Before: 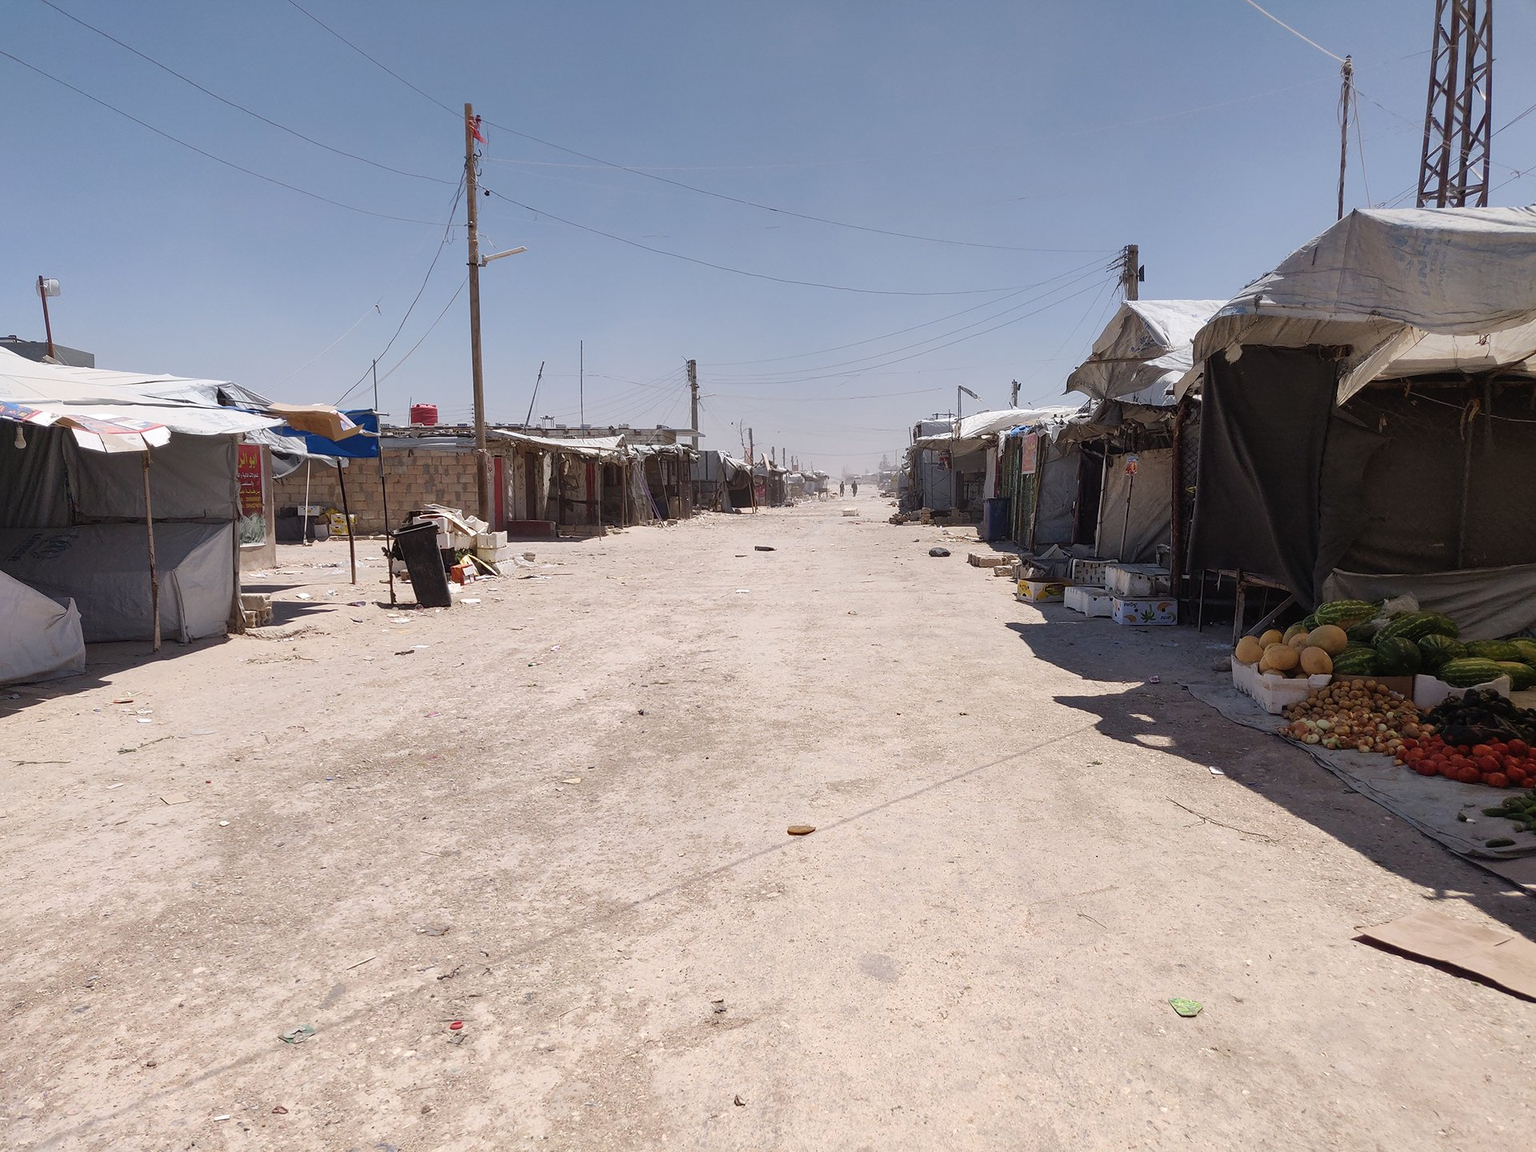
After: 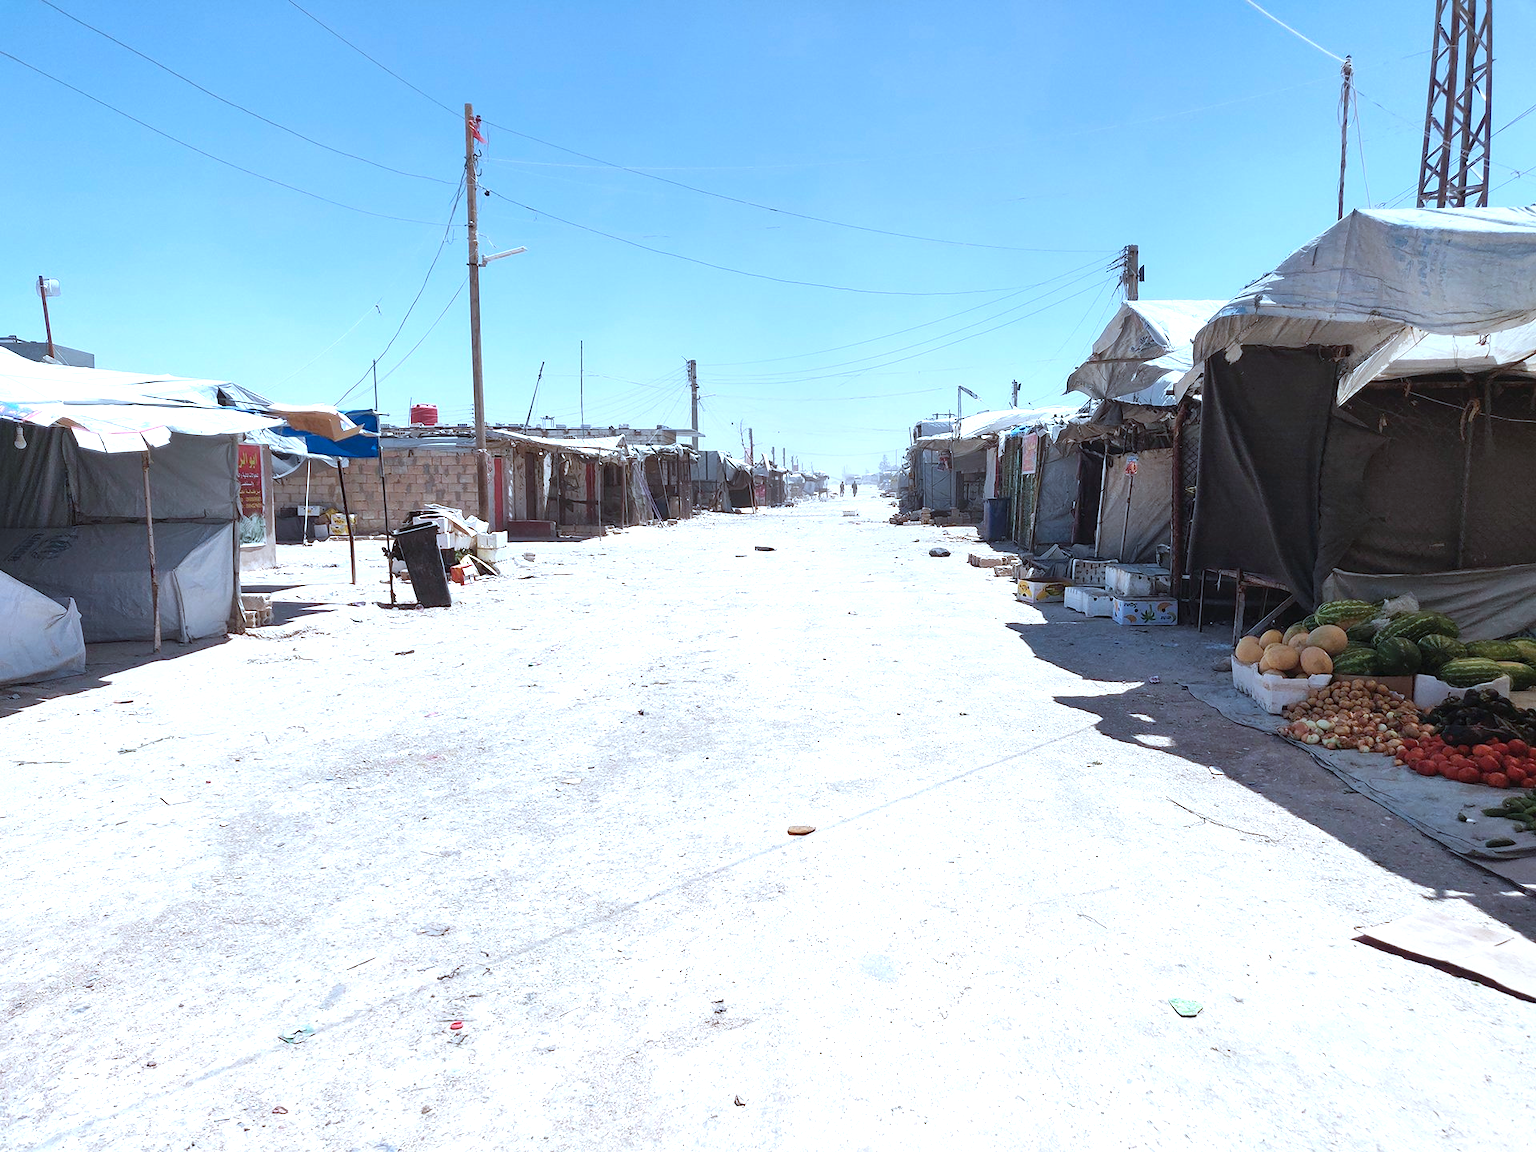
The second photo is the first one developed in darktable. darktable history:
exposure: exposure 0.928 EV, compensate highlight preservation false
color correction: highlights a* -9.19, highlights b* -23.1
